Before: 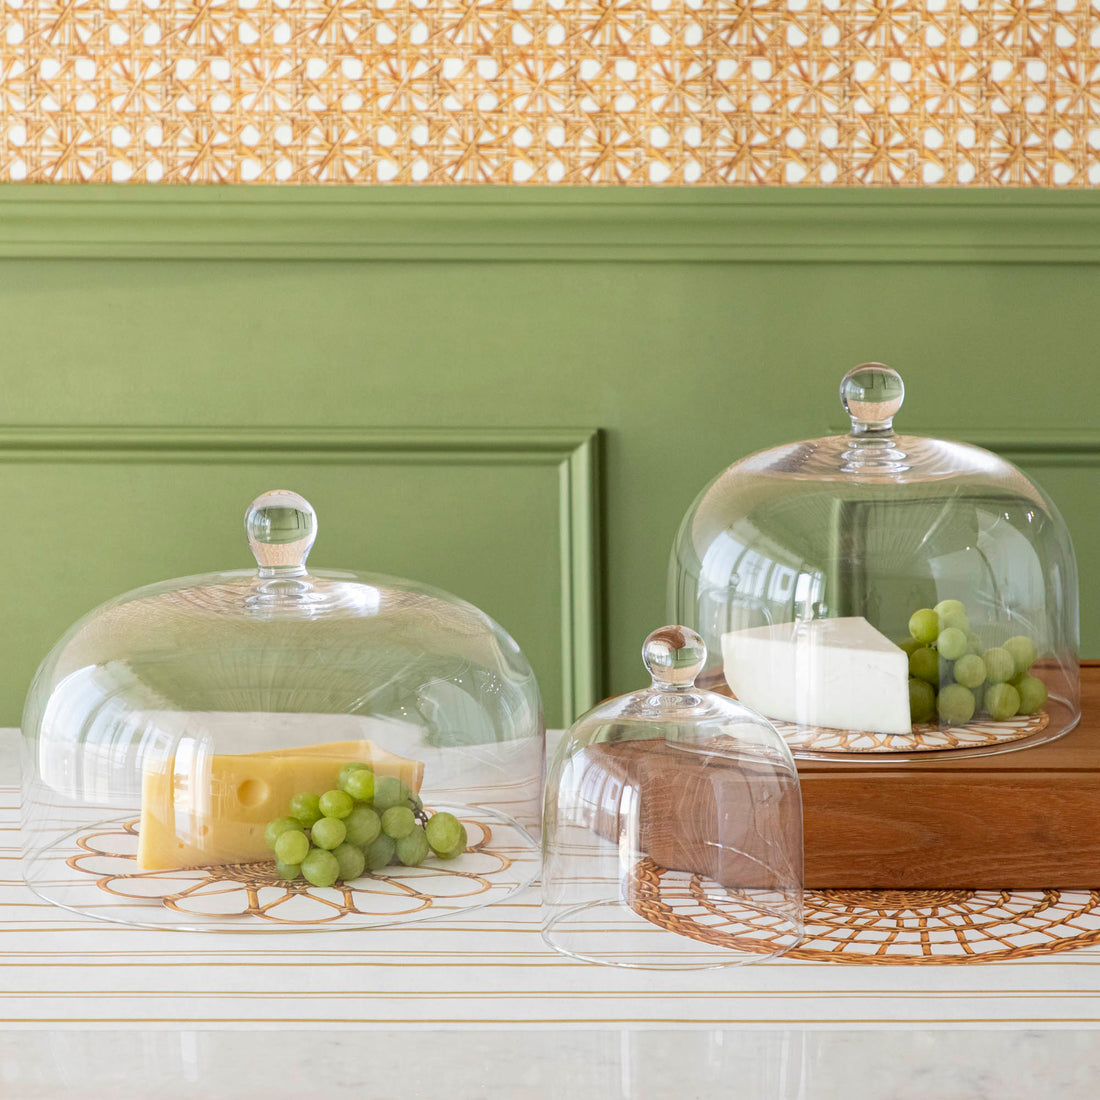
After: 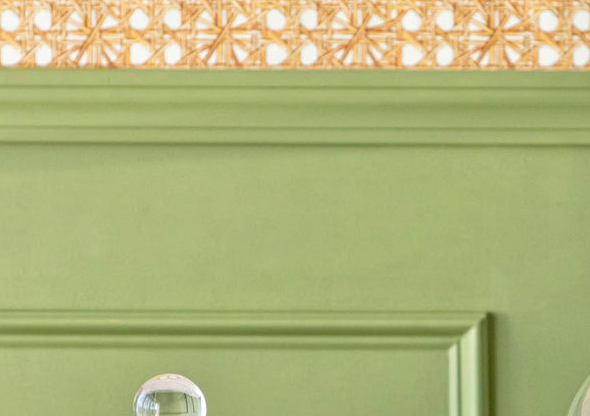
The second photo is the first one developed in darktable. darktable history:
tone equalizer: -7 EV 0.15 EV, -6 EV 0.6 EV, -5 EV 1.15 EV, -4 EV 1.33 EV, -3 EV 1.15 EV, -2 EV 0.6 EV, -1 EV 0.15 EV, mask exposure compensation -0.5 EV
crop: left 10.121%, top 10.631%, right 36.218%, bottom 51.526%
